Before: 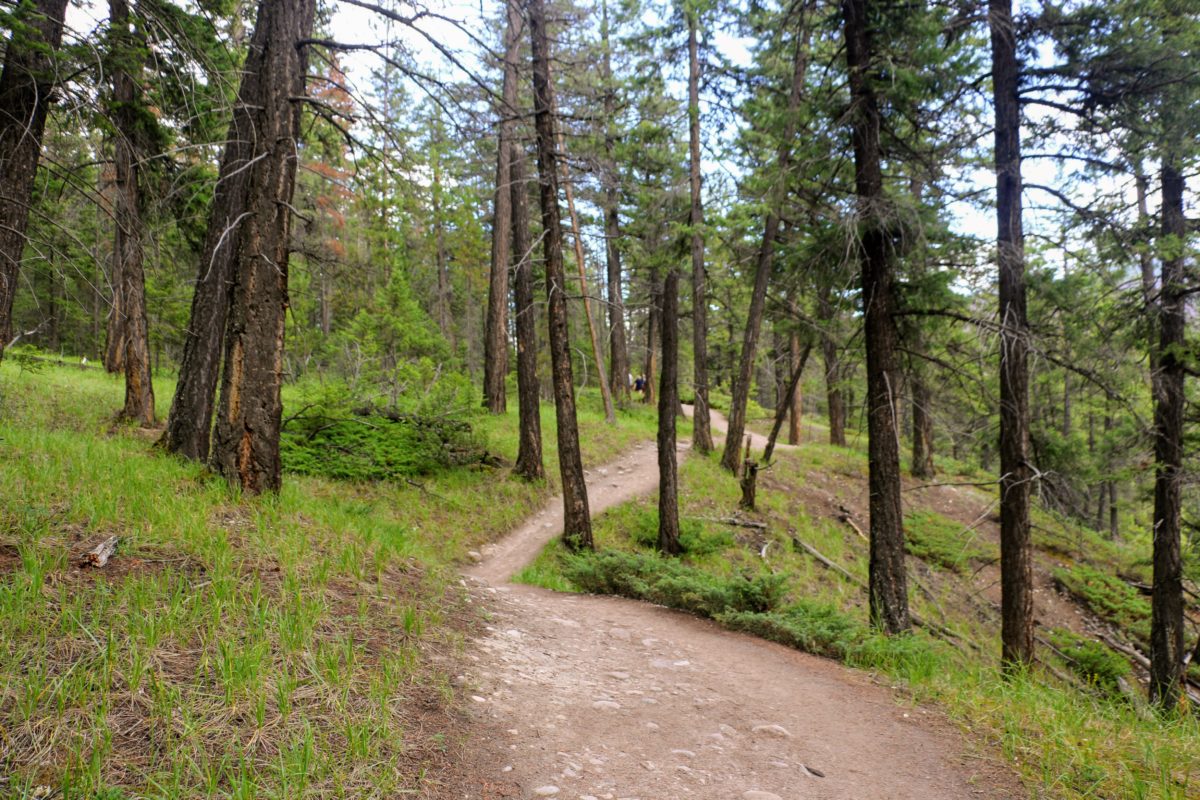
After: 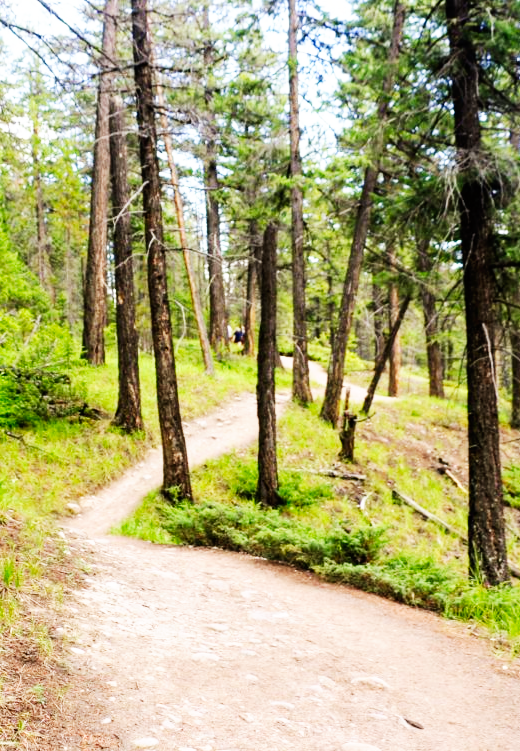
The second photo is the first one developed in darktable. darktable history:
base curve: curves: ch0 [(0, 0) (0.007, 0.004) (0.027, 0.03) (0.046, 0.07) (0.207, 0.54) (0.442, 0.872) (0.673, 0.972) (1, 1)], preserve colors none
crop: left 33.452%, top 6.025%, right 23.155%
